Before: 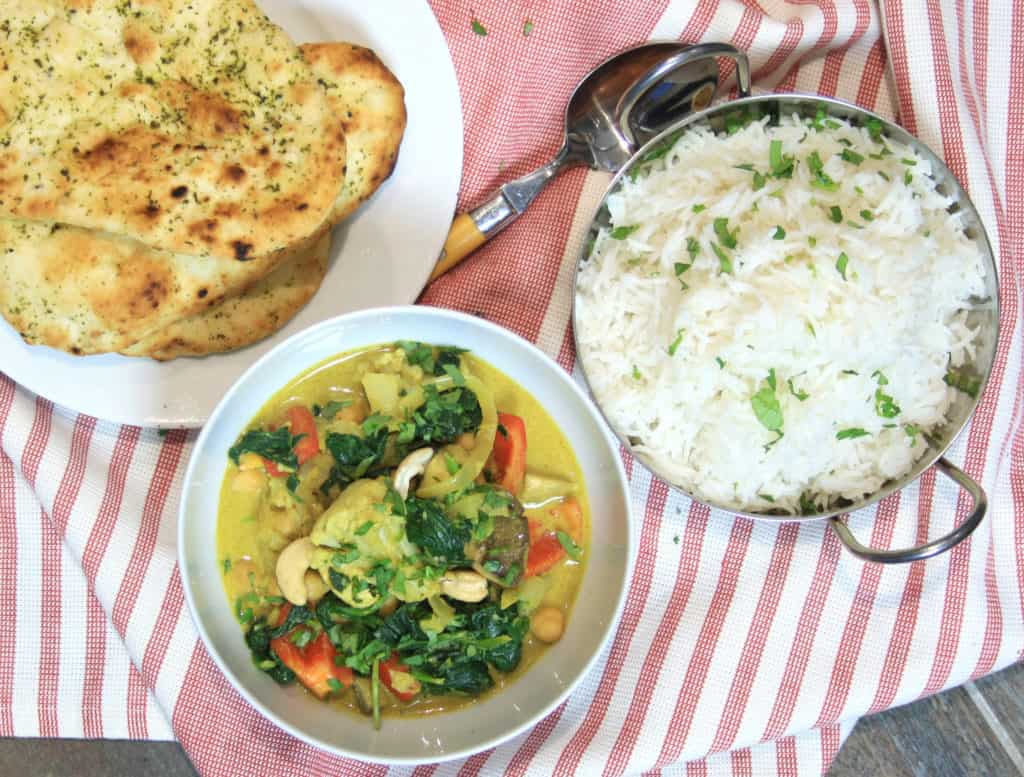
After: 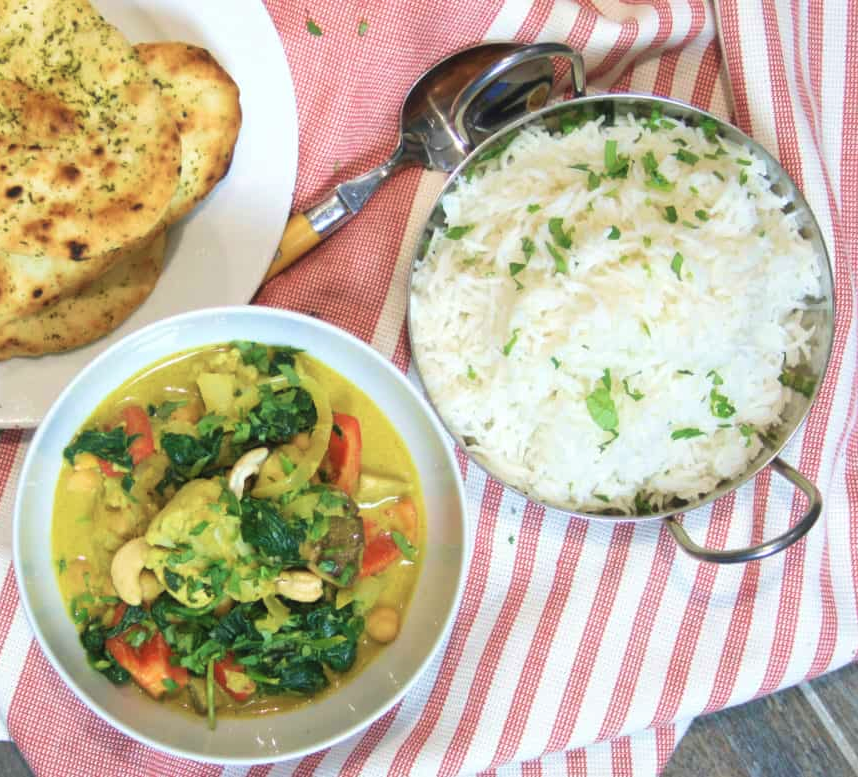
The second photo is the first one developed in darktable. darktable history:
crop: left 16.145%
velvia: on, module defaults
haze removal: strength -0.05
